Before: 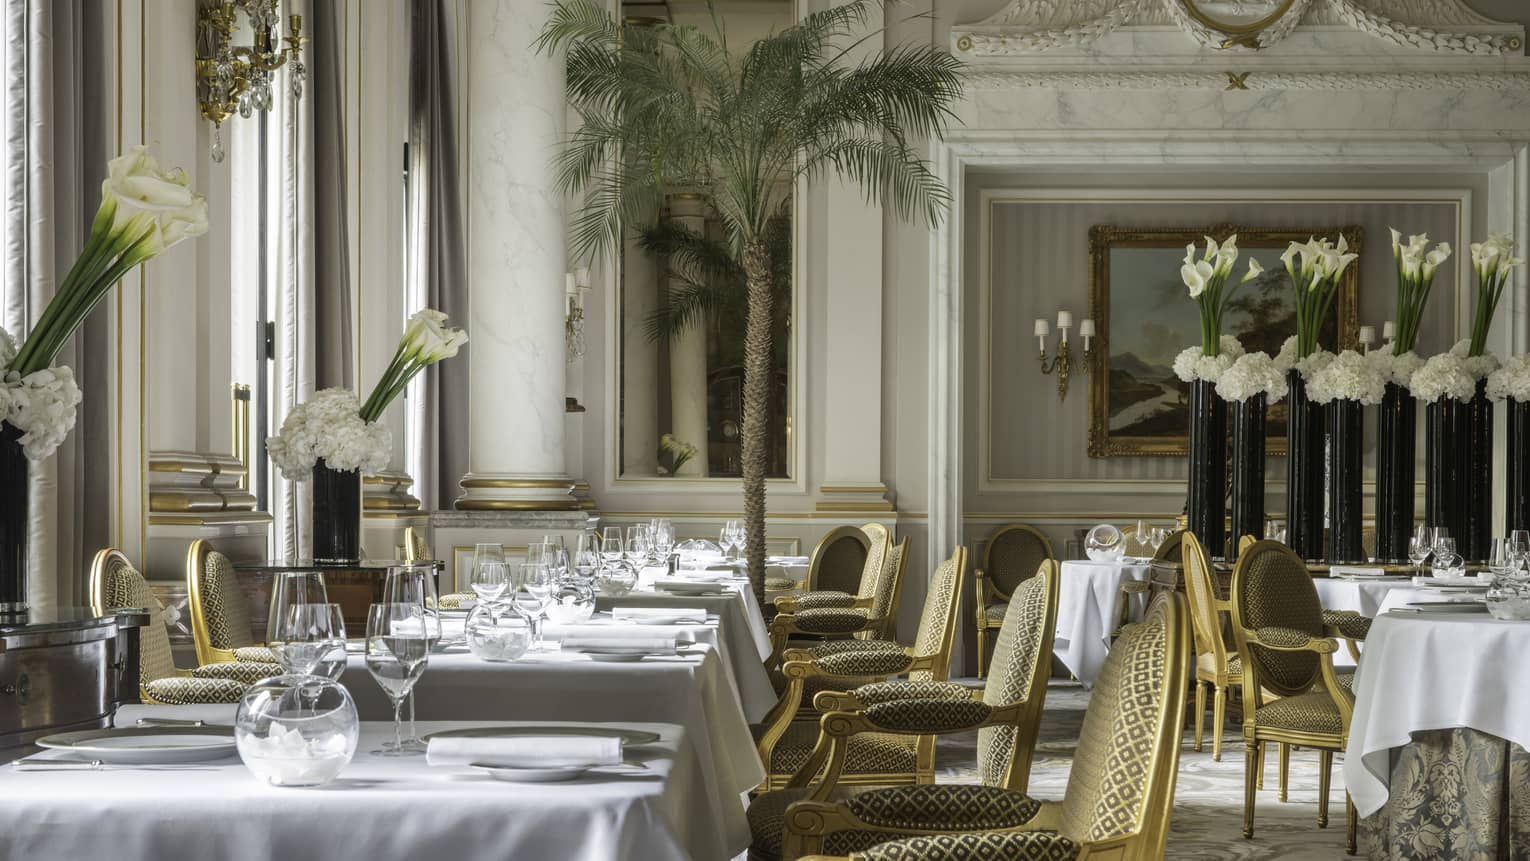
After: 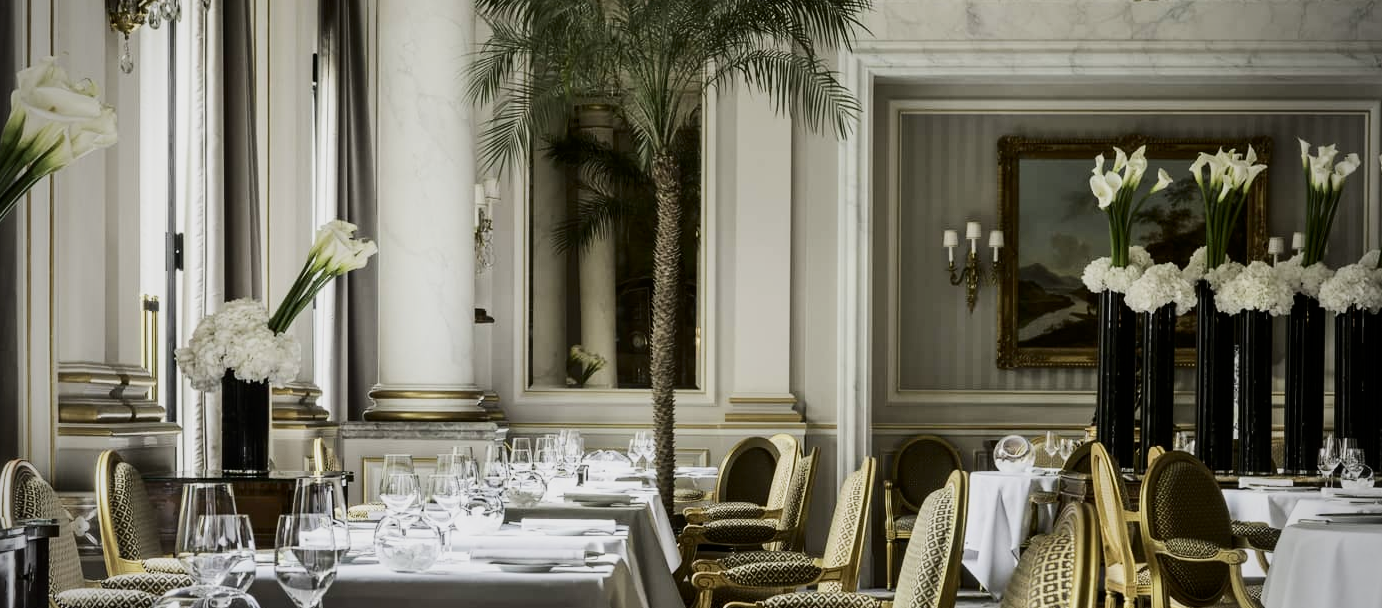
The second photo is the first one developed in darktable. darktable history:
filmic rgb: black relative exposure -7.65 EV, white relative exposure 4.56 EV, hardness 3.61
crop: left 5.98%, top 10.404%, right 3.672%, bottom 18.967%
vignetting: brightness -0.686
contrast brightness saturation: contrast 0.276
exposure: compensate highlight preservation false
